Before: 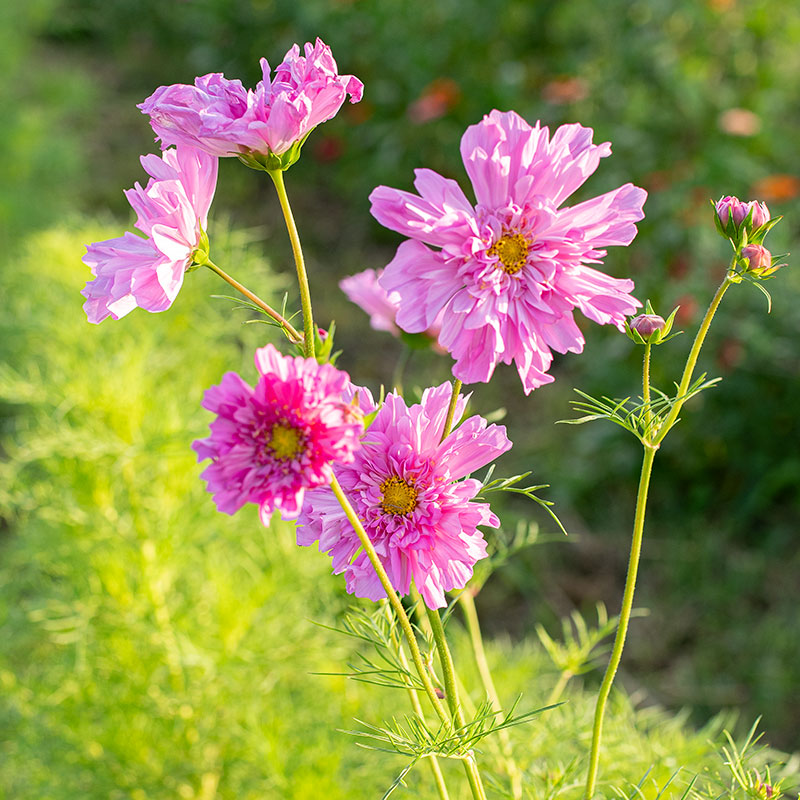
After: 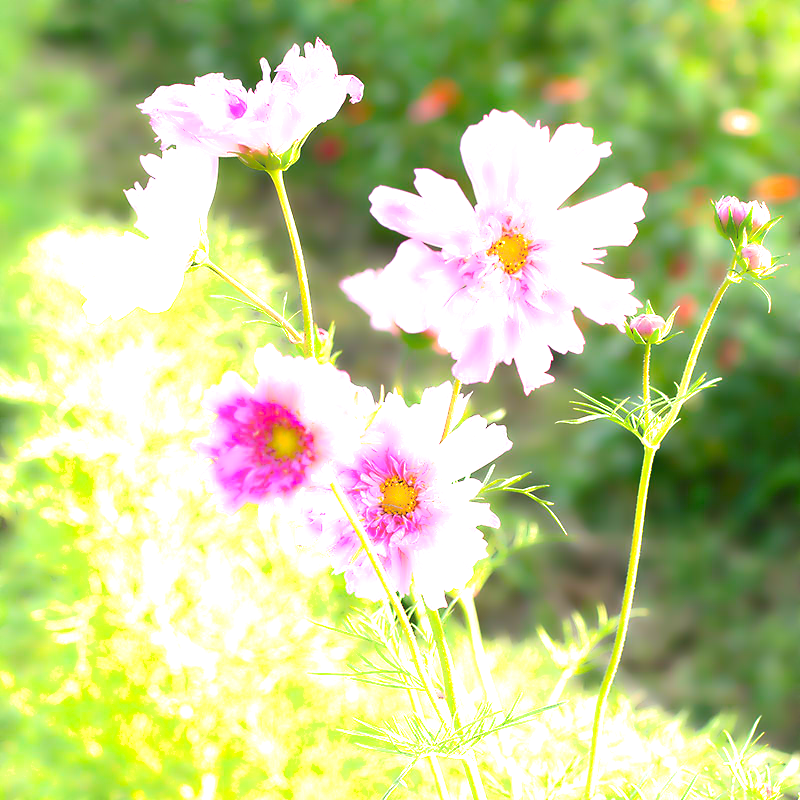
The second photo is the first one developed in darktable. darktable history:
lowpass: radius 4, soften with bilateral filter, unbound 0
split-toning: shadows › saturation 0.61, highlights › saturation 0.58, balance -28.74, compress 87.36%
exposure: black level correction 0, exposure 1.45 EV, compensate exposure bias true, compensate highlight preservation false
